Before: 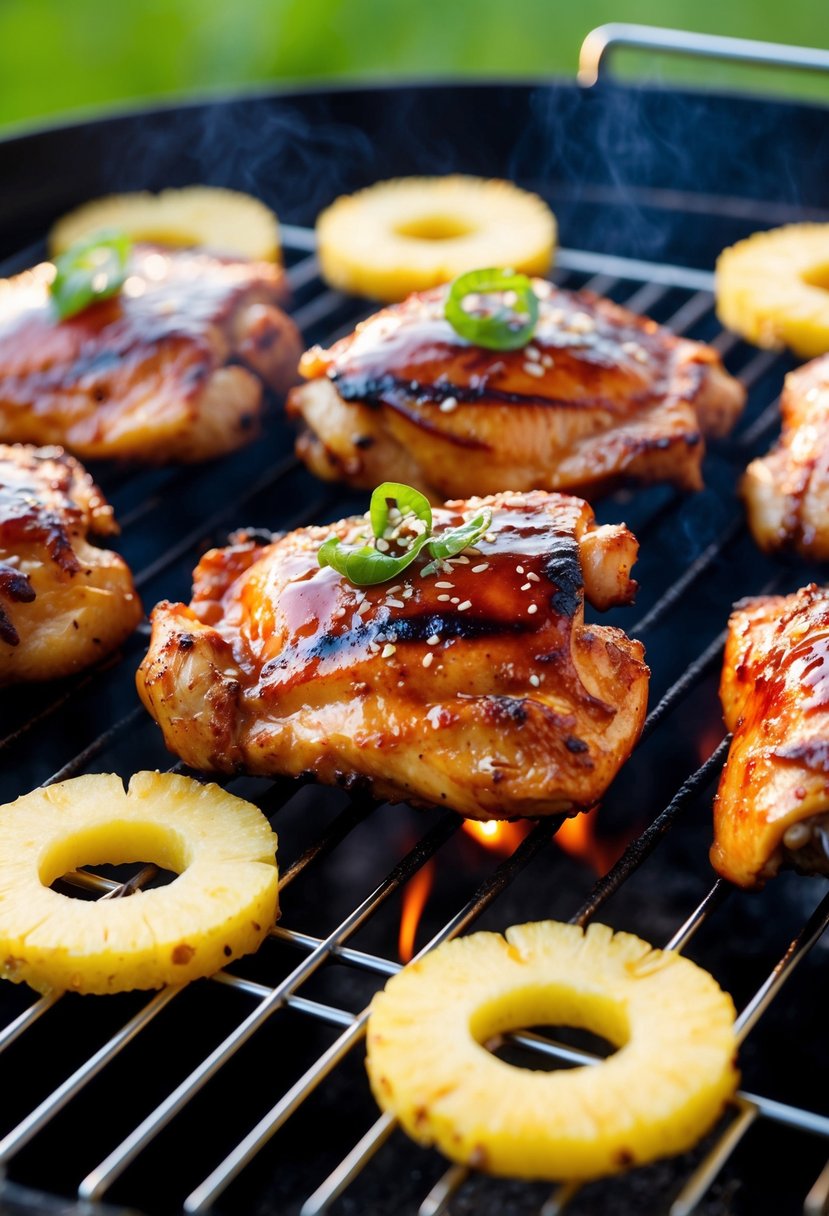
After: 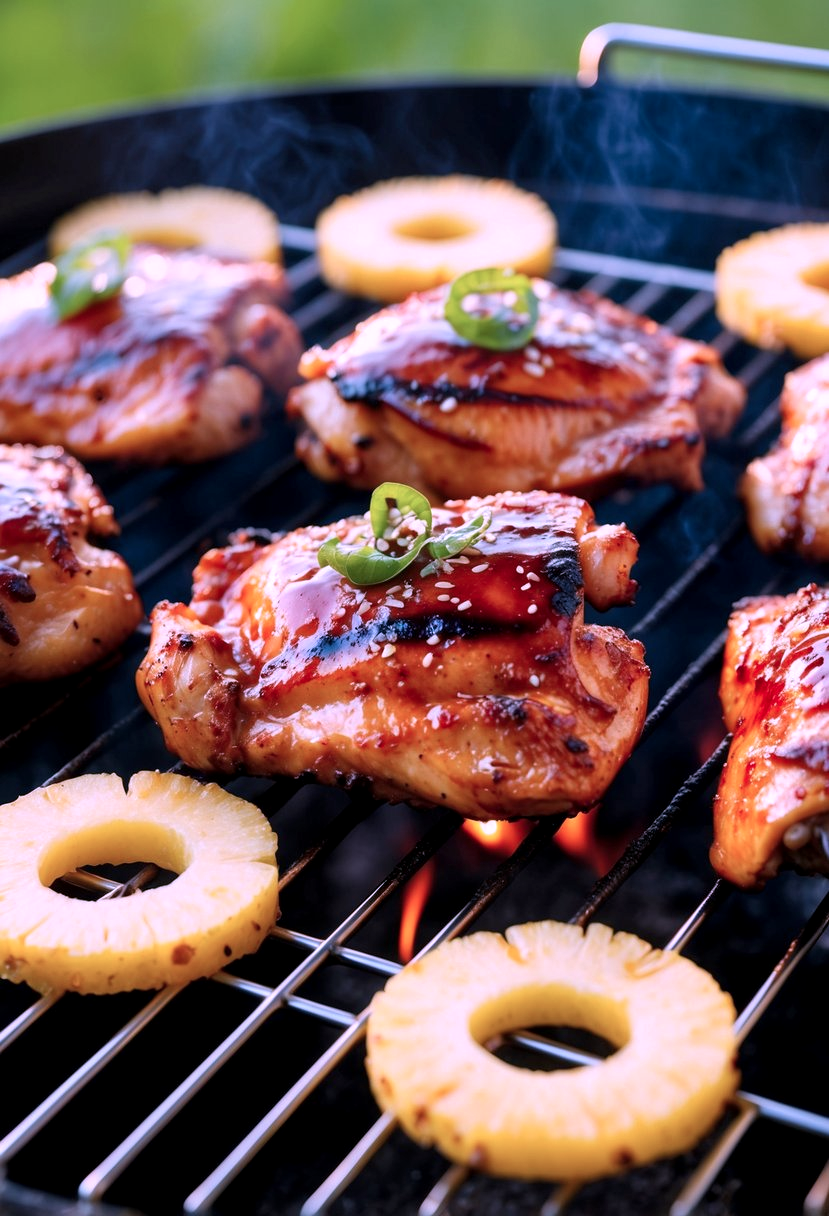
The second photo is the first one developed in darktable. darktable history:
local contrast: highlights 100%, shadows 100%, detail 120%, midtone range 0.2
color correction: highlights a* 15.03, highlights b* -25.07
